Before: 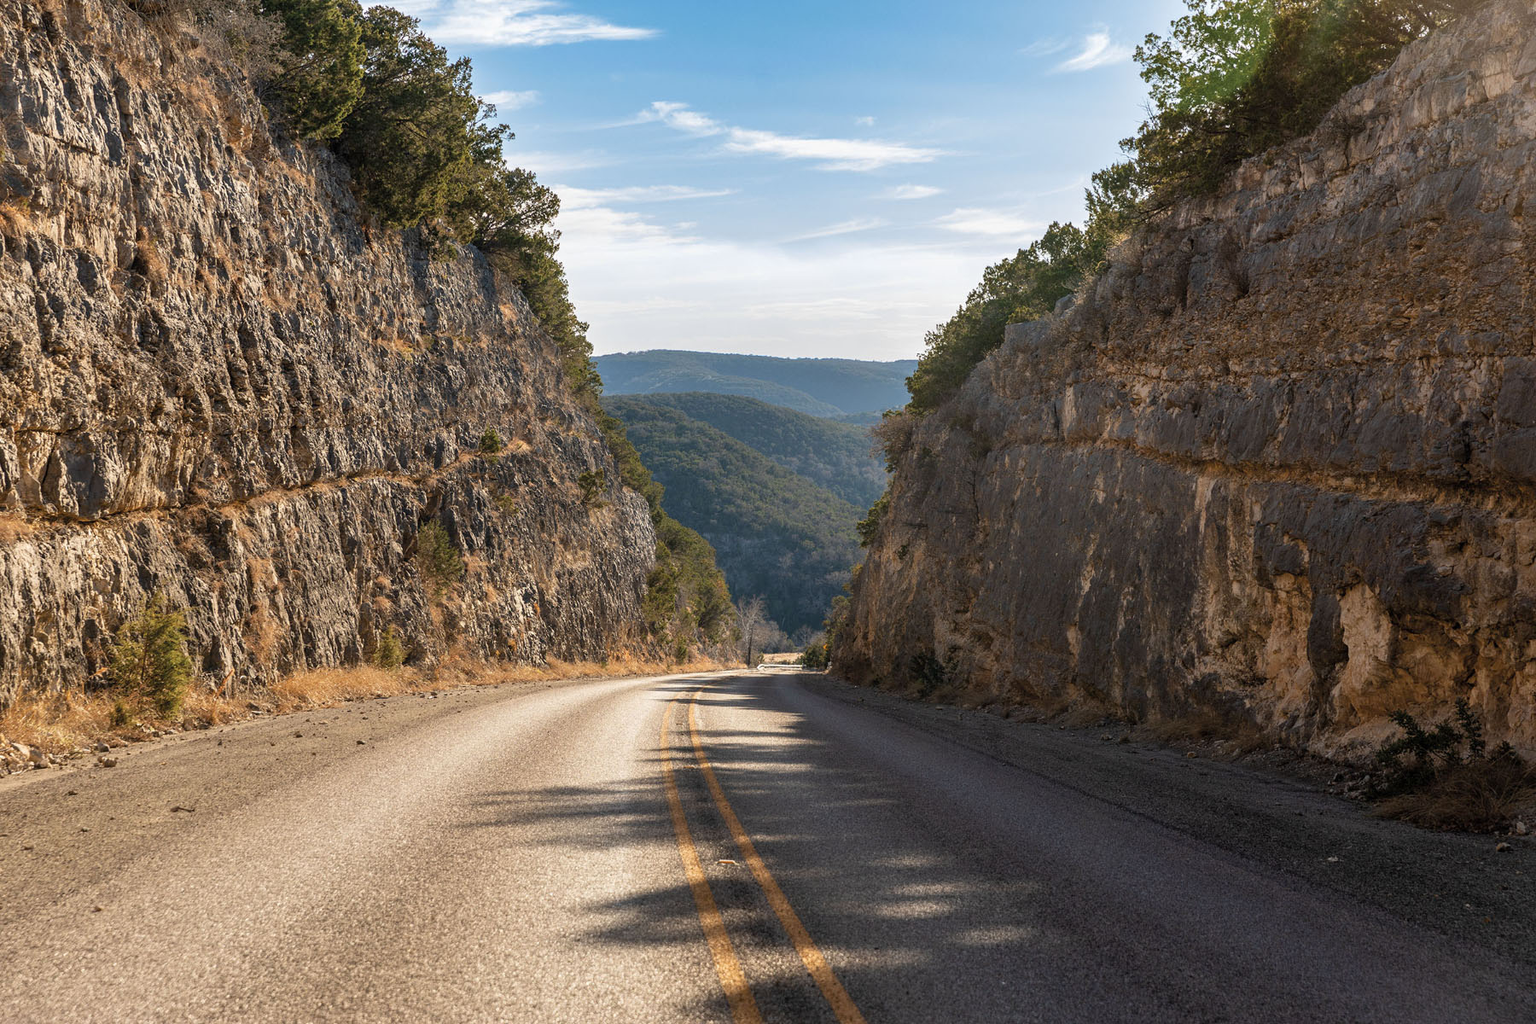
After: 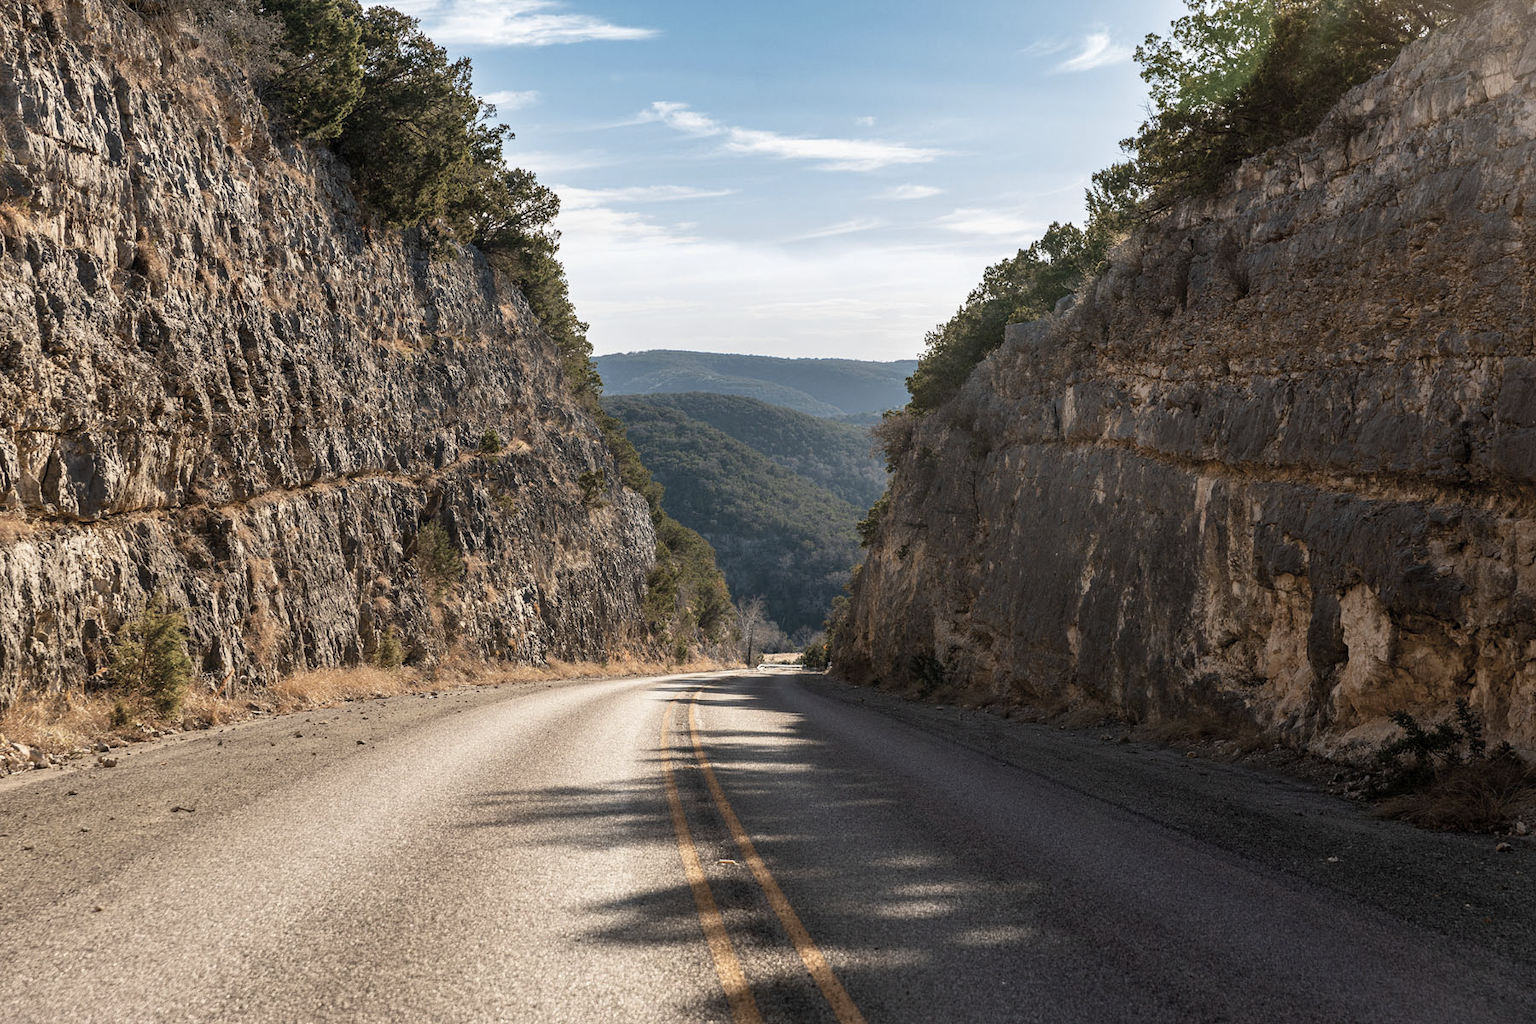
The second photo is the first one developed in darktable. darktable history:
contrast brightness saturation: contrast 0.101, saturation -0.301
